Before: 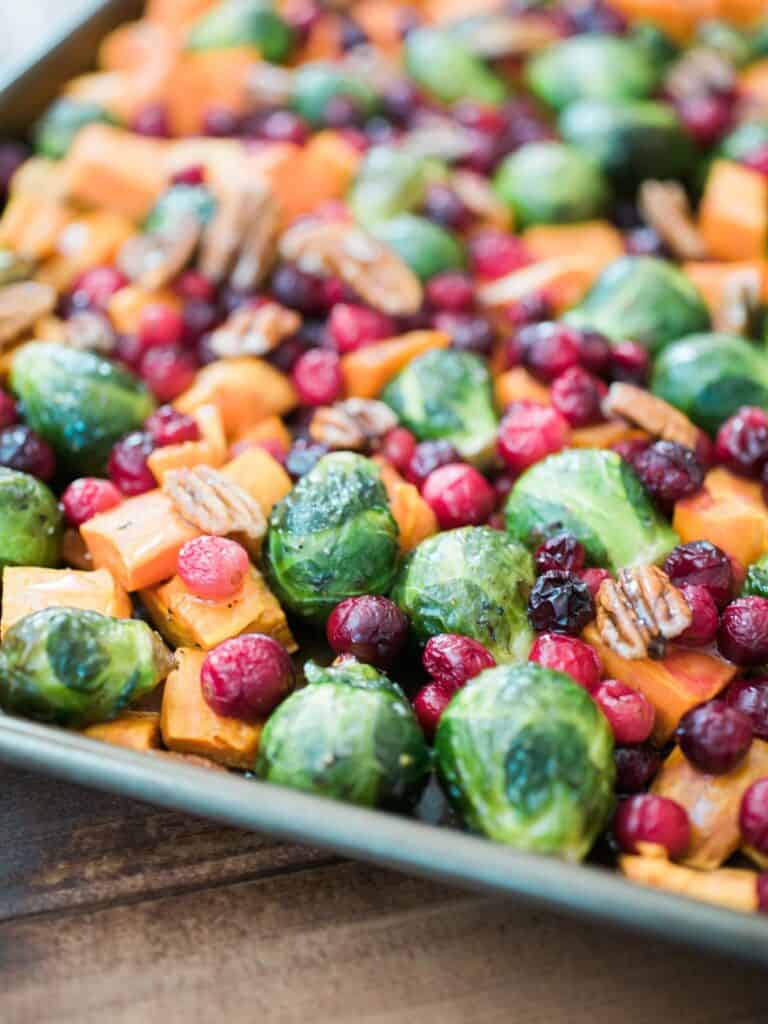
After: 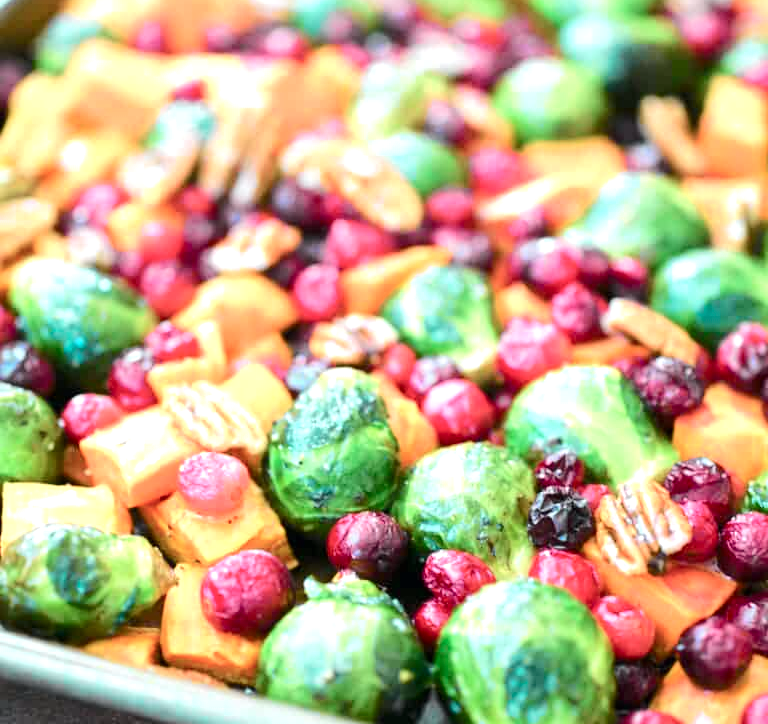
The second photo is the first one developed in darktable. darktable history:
tone curve: curves: ch0 [(0, 0) (0.037, 0.011) (0.131, 0.108) (0.279, 0.279) (0.476, 0.554) (0.617, 0.693) (0.704, 0.77) (0.813, 0.852) (0.916, 0.924) (1, 0.993)]; ch1 [(0, 0) (0.318, 0.278) (0.444, 0.427) (0.493, 0.492) (0.508, 0.502) (0.534, 0.529) (0.562, 0.563) (0.626, 0.662) (0.746, 0.764) (1, 1)]; ch2 [(0, 0) (0.316, 0.292) (0.381, 0.37) (0.423, 0.448) (0.476, 0.492) (0.502, 0.498) (0.522, 0.518) (0.533, 0.532) (0.586, 0.631) (0.634, 0.663) (0.7, 0.7) (0.861, 0.808) (1, 0.951)], color space Lab, independent channels, preserve colors none
crop and rotate: top 8.293%, bottom 20.996%
exposure: black level correction -0.002, exposure 0.708 EV, compensate exposure bias true, compensate highlight preservation false
local contrast: mode bilateral grid, contrast 20, coarseness 50, detail 120%, midtone range 0.2
